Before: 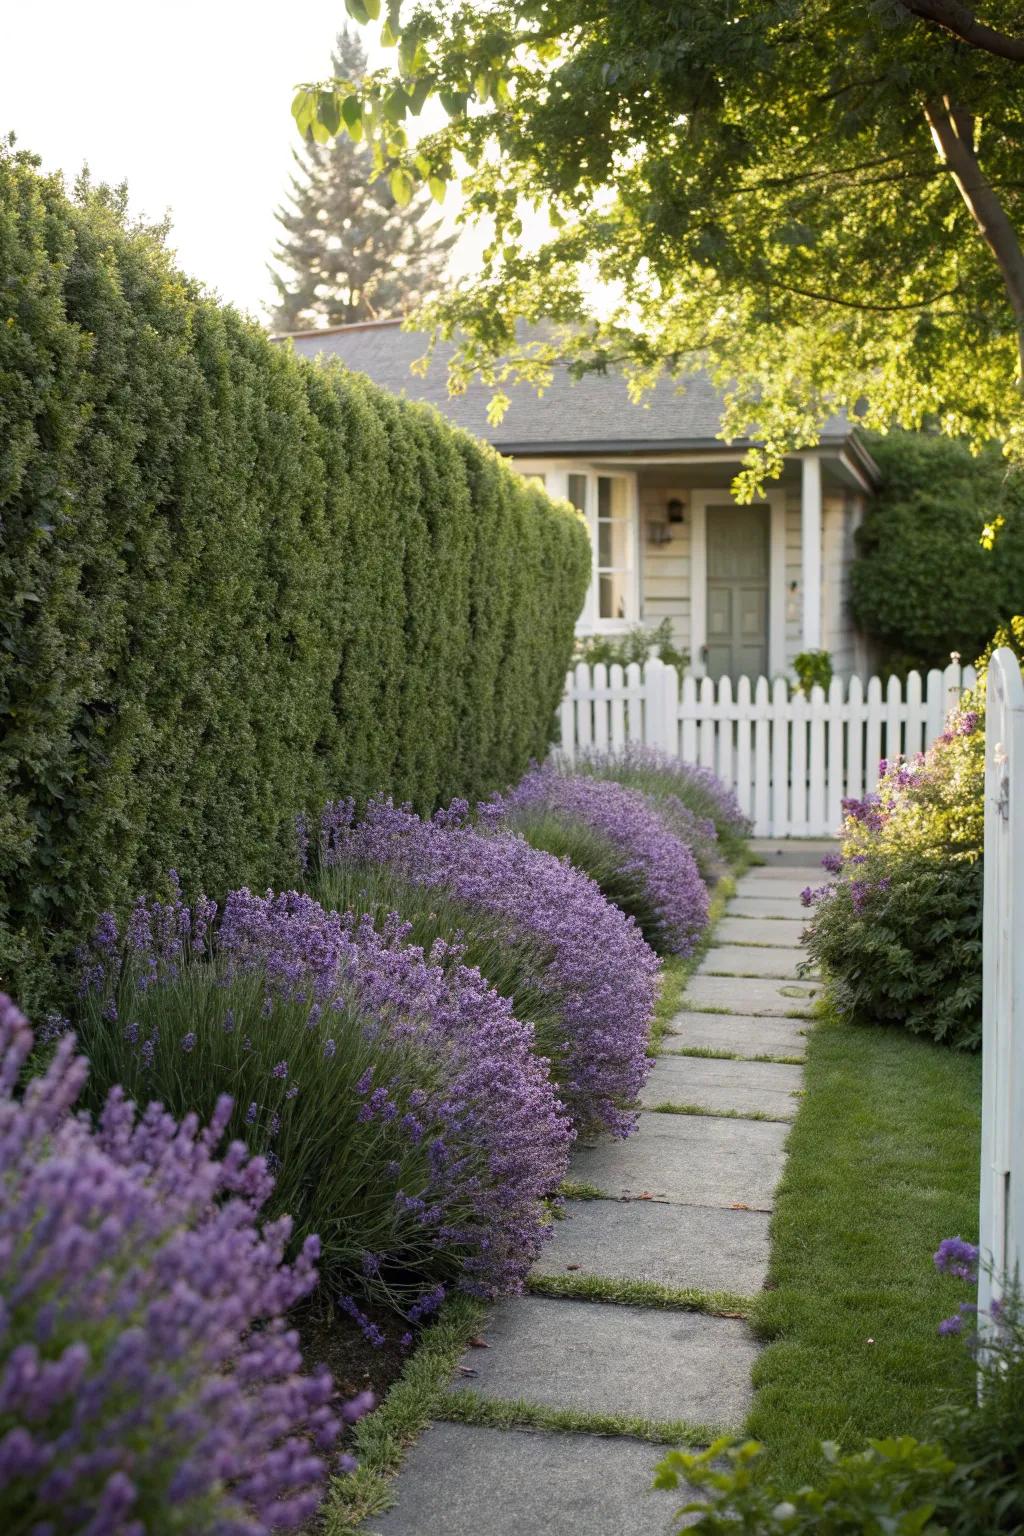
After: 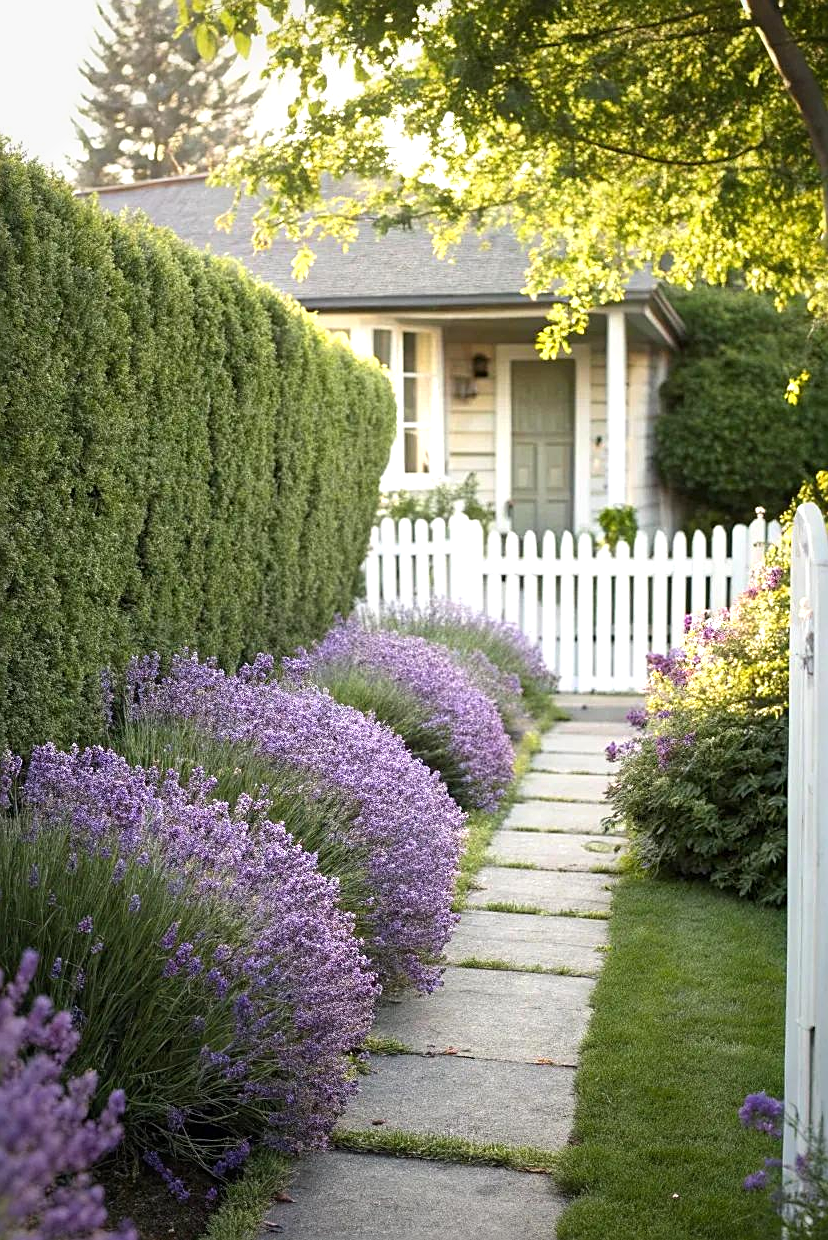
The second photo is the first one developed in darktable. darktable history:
crop: left 19.087%, top 9.464%, right 0%, bottom 9.755%
sharpen: on, module defaults
vignetting: fall-off start 33.3%, fall-off radius 64.29%, saturation 0.031, width/height ratio 0.962
exposure: exposure 0.913 EV, compensate exposure bias true, compensate highlight preservation false
